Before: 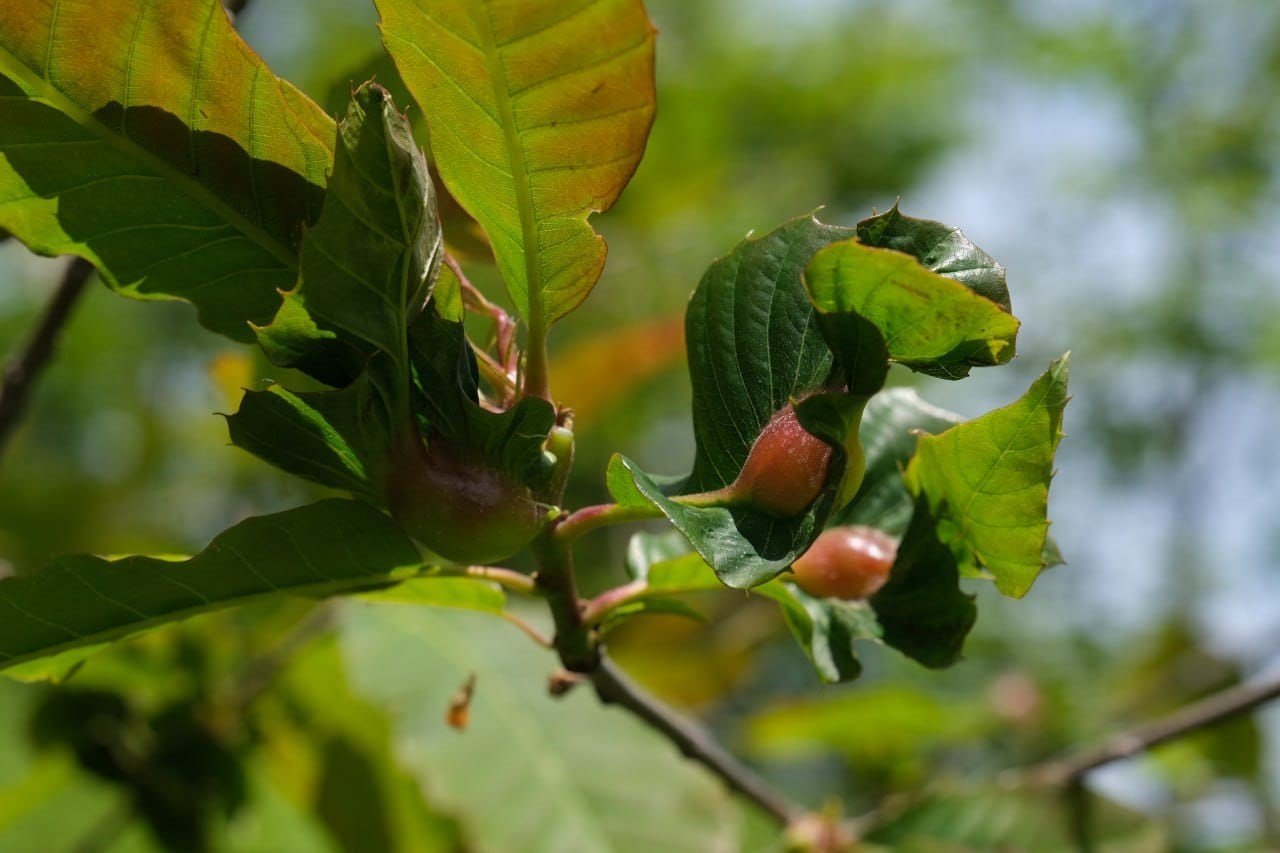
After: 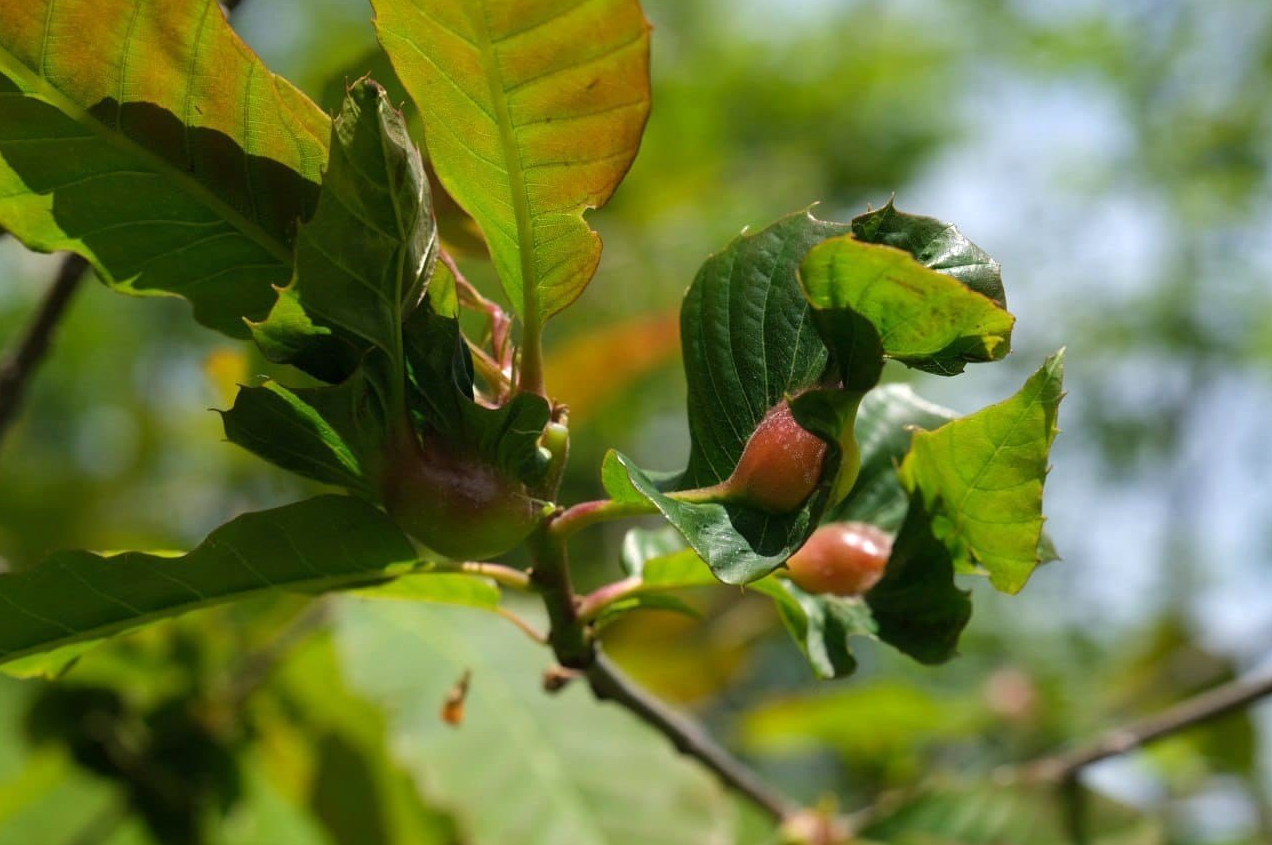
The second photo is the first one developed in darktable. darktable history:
crop: left 0.416%, top 0.493%, right 0.177%, bottom 0.37%
exposure: exposure 0.295 EV, compensate exposure bias true, compensate highlight preservation false
